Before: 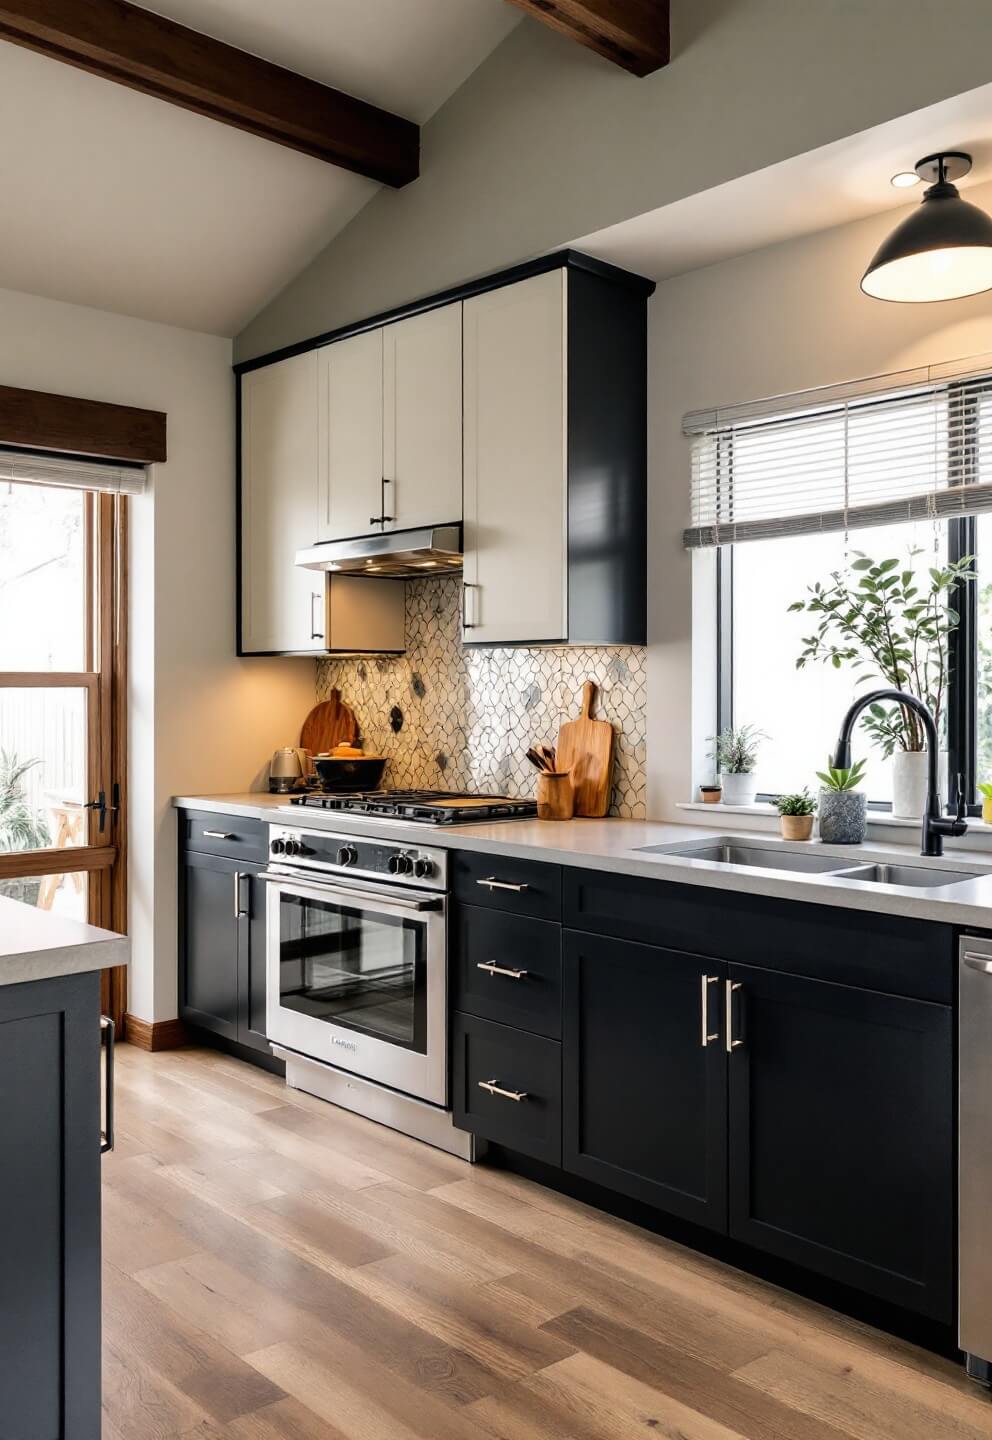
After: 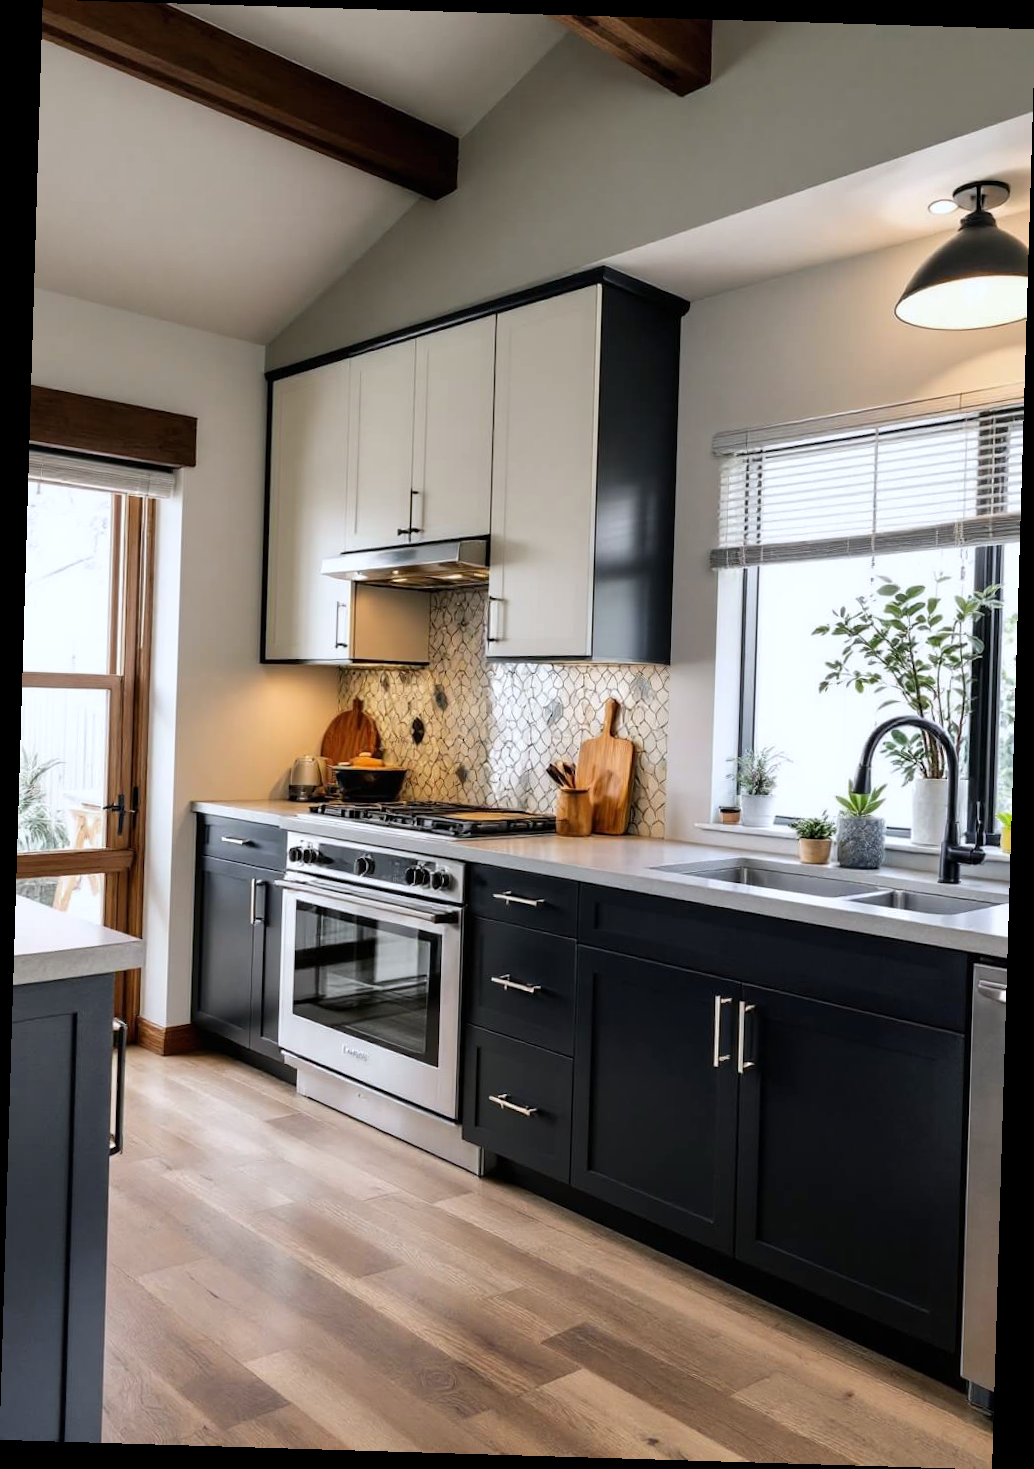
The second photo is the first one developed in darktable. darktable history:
rotate and perspective: rotation 1.72°, automatic cropping off
white balance: red 0.974, blue 1.044
